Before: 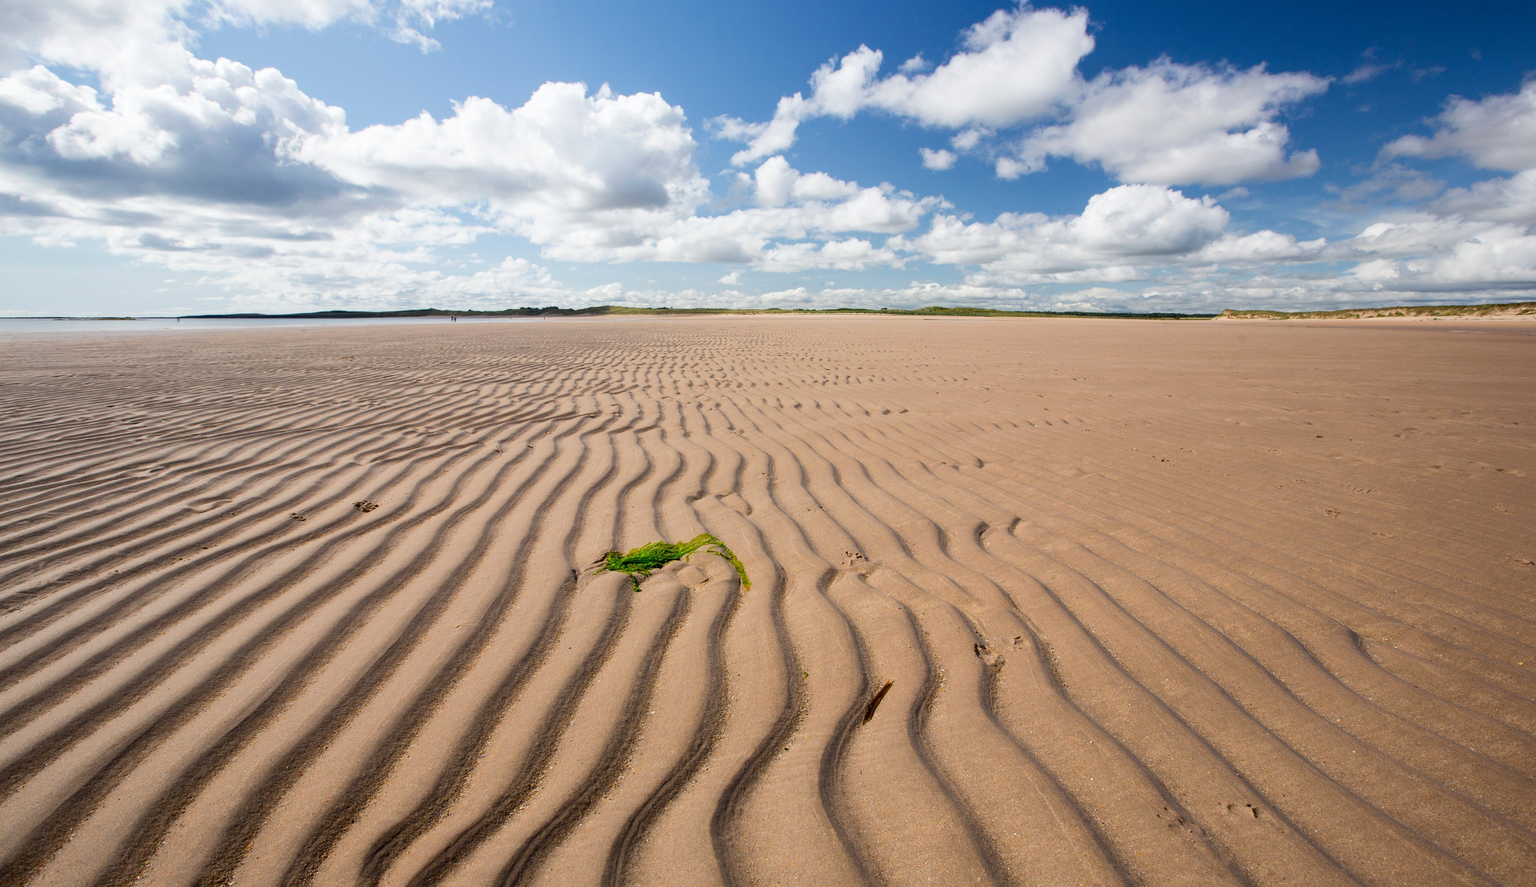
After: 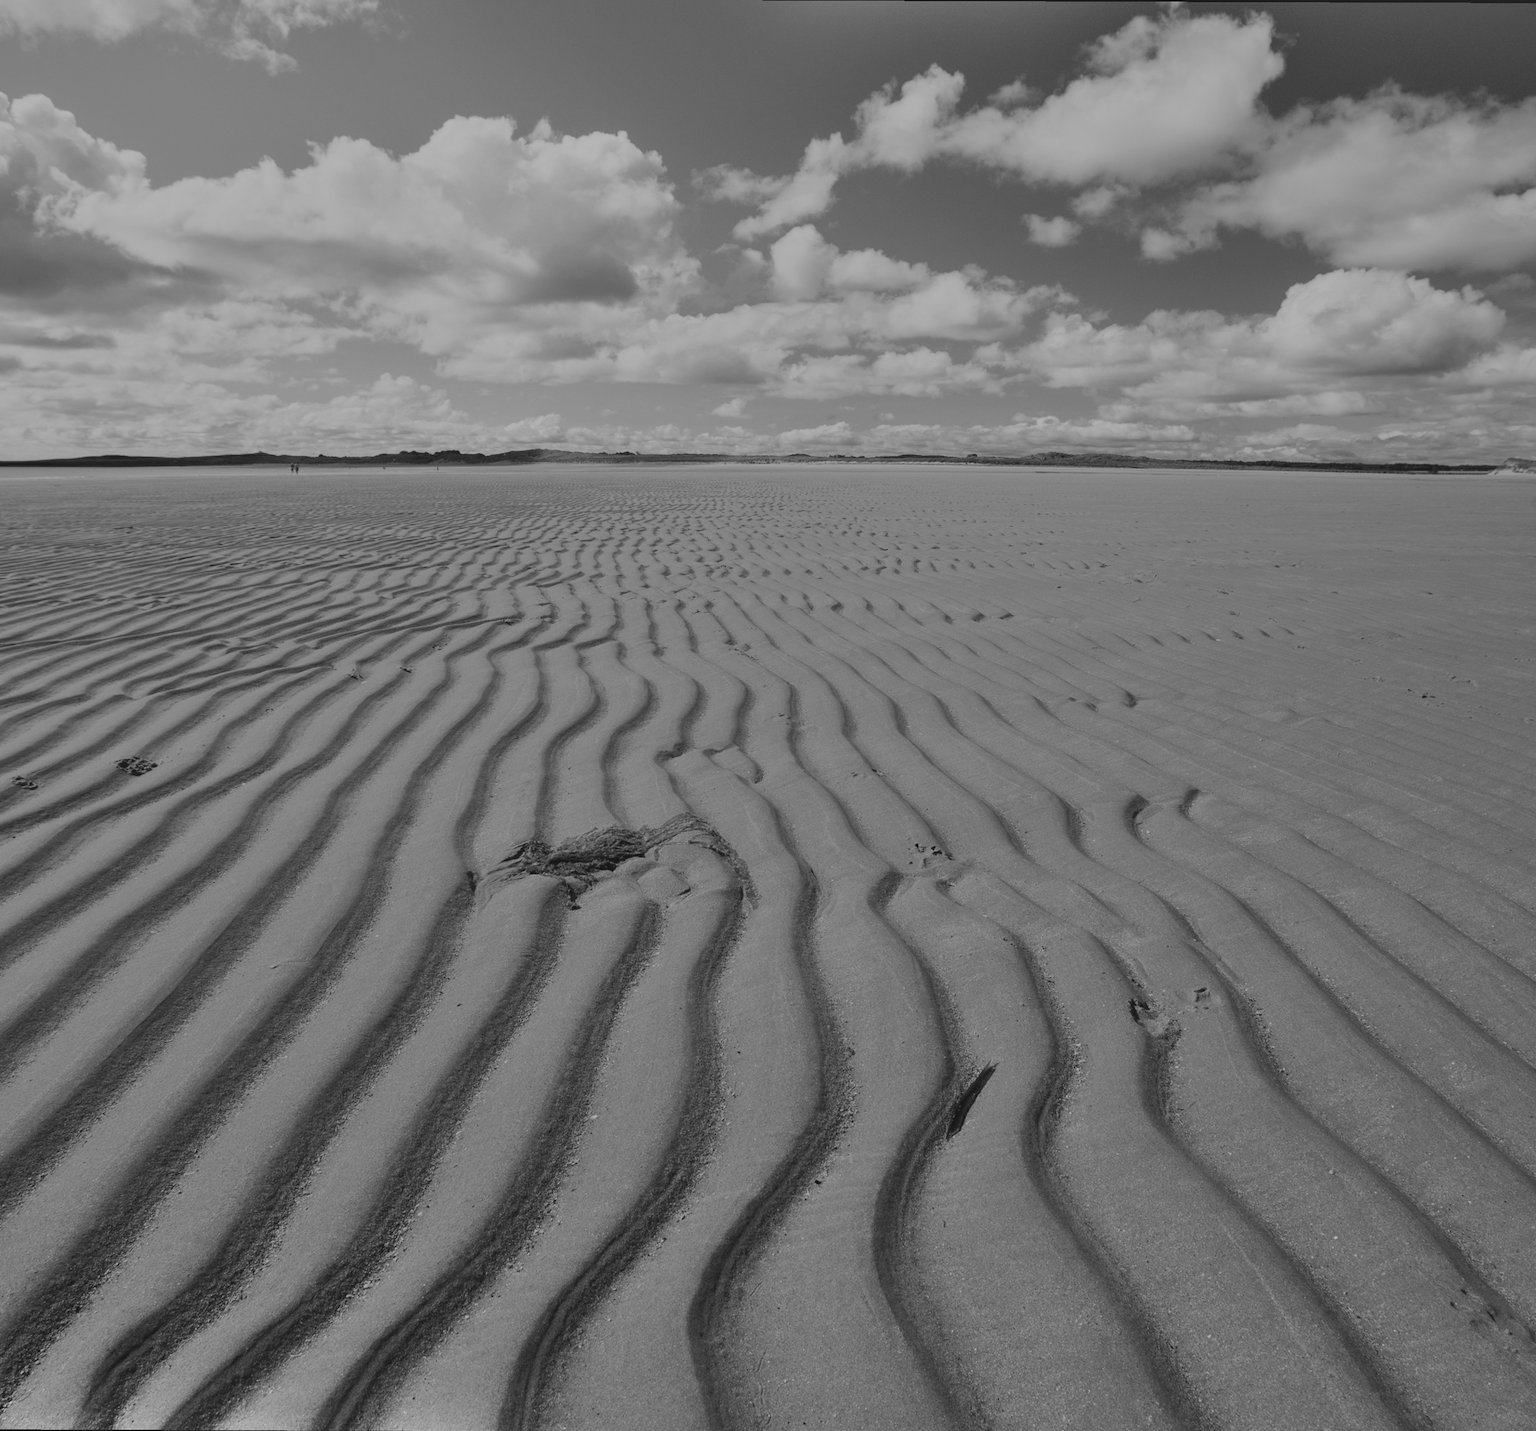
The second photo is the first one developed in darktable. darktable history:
rotate and perspective: rotation 0.215°, lens shift (vertical) -0.139, crop left 0.069, crop right 0.939, crop top 0.002, crop bottom 0.996
crop: left 15.419%, right 17.914%
velvia: on, module defaults
shadows and highlights: shadows 60, soften with gaussian
monochrome: size 1
exposure: black level correction -0.016, exposure -1.018 EV, compensate highlight preservation false
